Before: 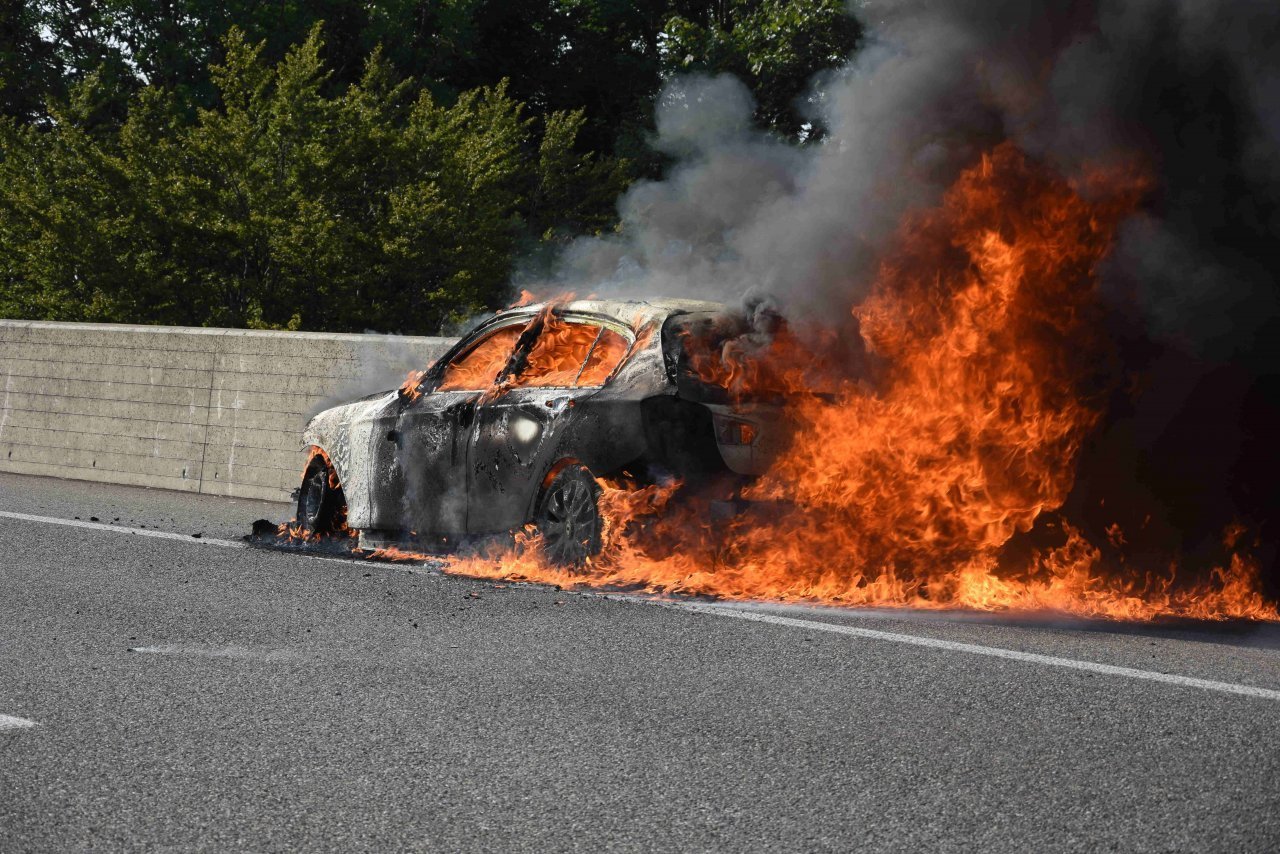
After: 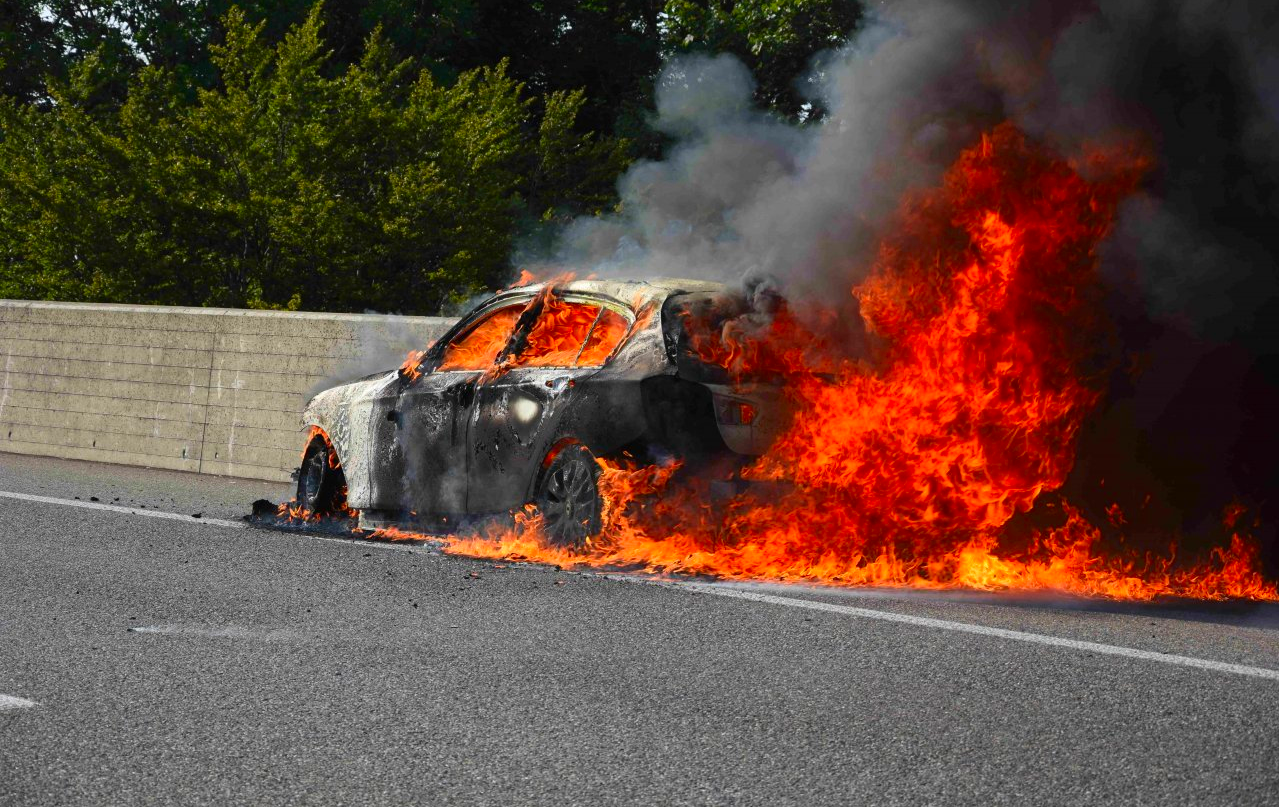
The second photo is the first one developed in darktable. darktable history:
crop and rotate: top 2.479%, bottom 3.018%
contrast brightness saturation: saturation 0.5
shadows and highlights: radius 331.84, shadows 53.55, highlights -100, compress 94.63%, highlights color adjustment 73.23%, soften with gaussian
